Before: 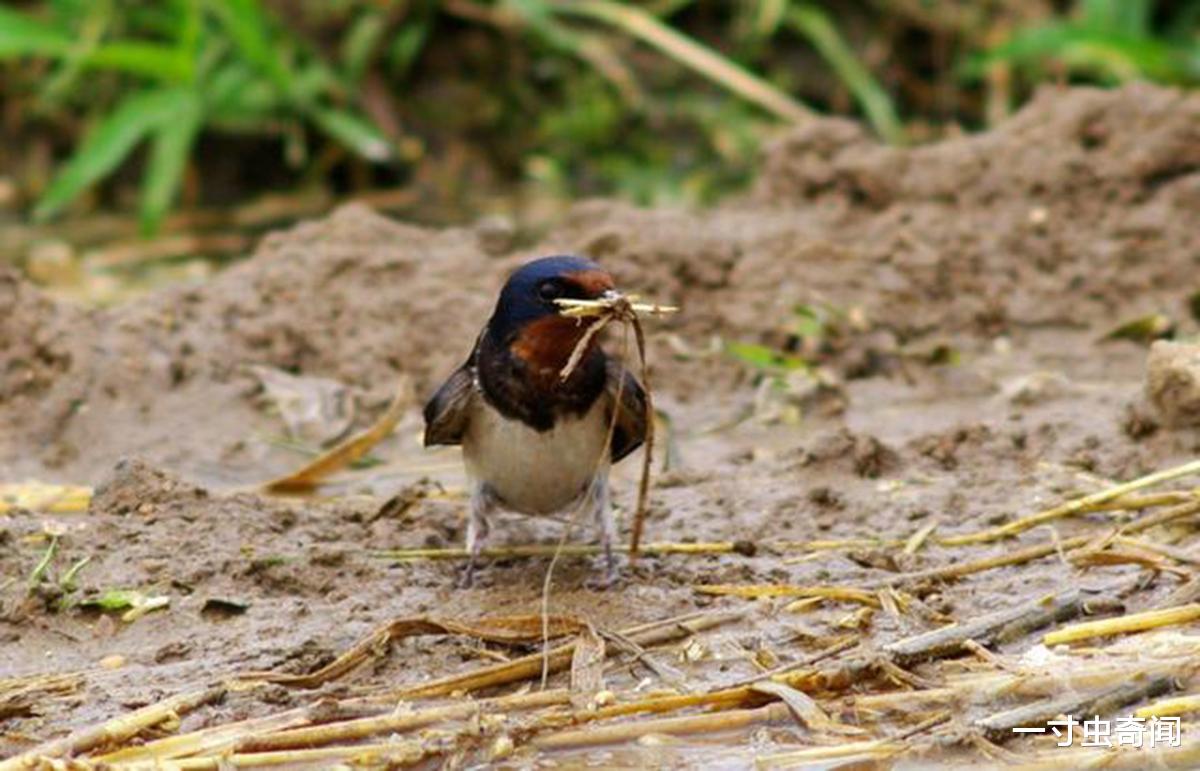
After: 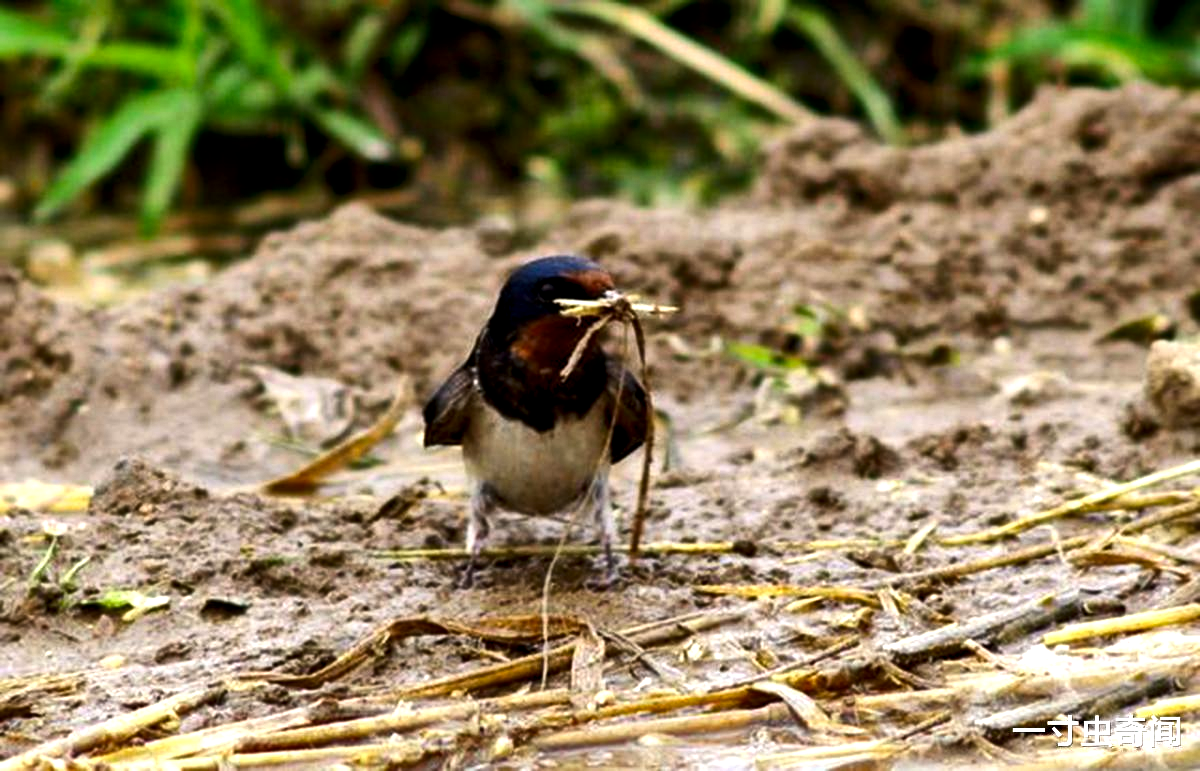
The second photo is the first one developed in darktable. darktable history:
tone equalizer: -8 EV -0.417 EV, -7 EV -0.389 EV, -6 EV -0.333 EV, -5 EV -0.222 EV, -3 EV 0.222 EV, -2 EV 0.333 EV, -1 EV 0.389 EV, +0 EV 0.417 EV, edges refinement/feathering 500, mask exposure compensation -1.57 EV, preserve details no
contrast brightness saturation: contrast 0.07, brightness -0.13, saturation 0.06
local contrast: mode bilateral grid, contrast 20, coarseness 50, detail 150%, midtone range 0.2
levels: levels [0.016, 0.484, 0.953]
